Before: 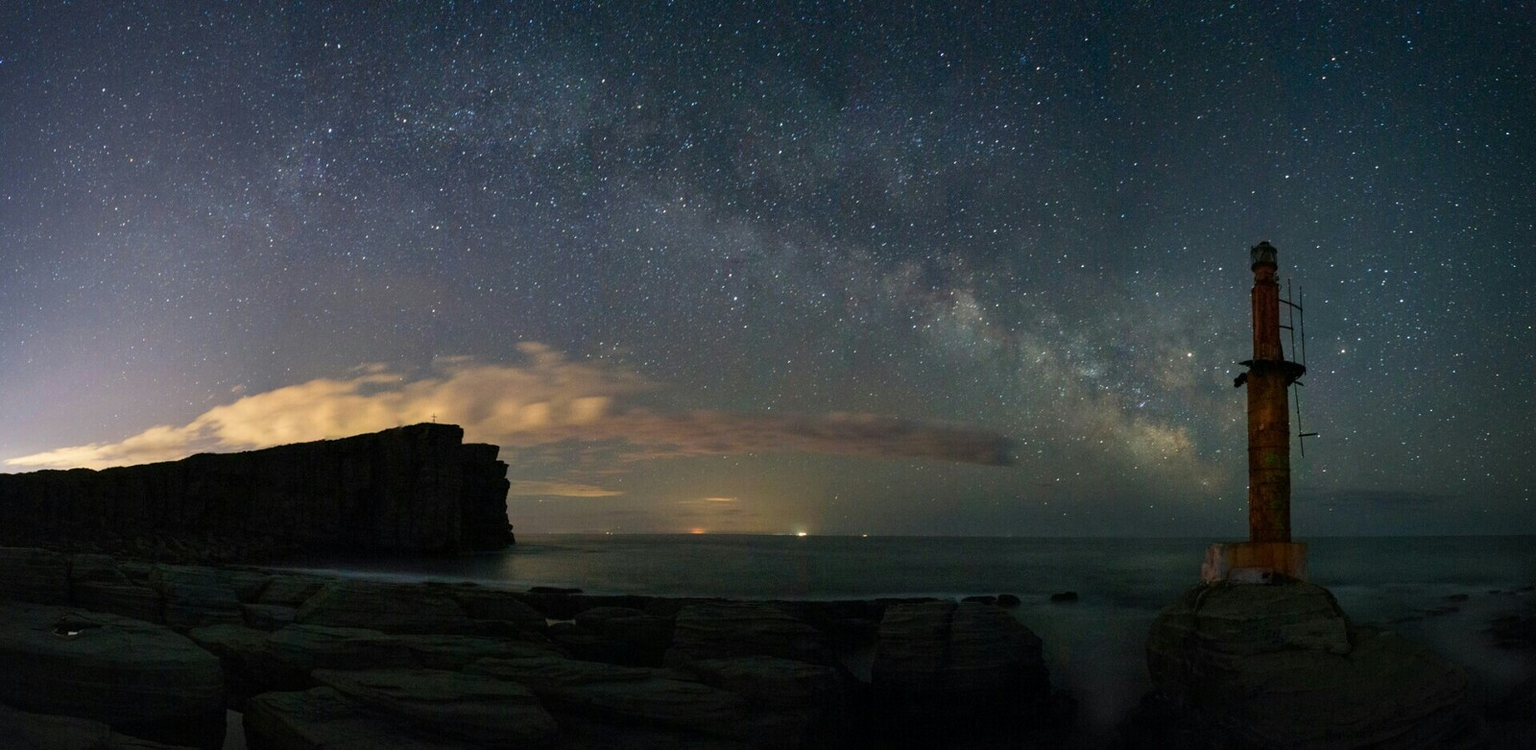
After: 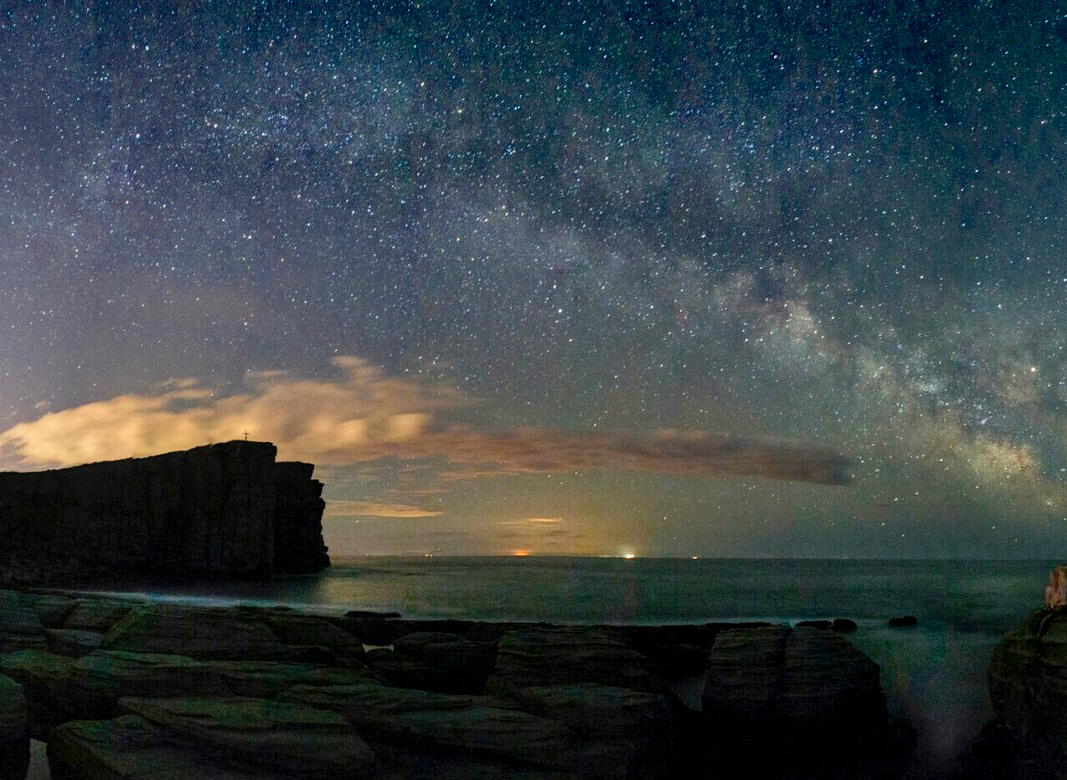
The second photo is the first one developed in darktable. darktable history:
local contrast: on, module defaults
color balance rgb: highlights gain › luminance 6.924%, highlights gain › chroma 0.924%, highlights gain › hue 49.1°, perceptual saturation grading › global saturation 20%, perceptual saturation grading › highlights -24.753%, perceptual saturation grading › shadows 24.985%, saturation formula JzAzBz (2021)
shadows and highlights: shadows 49.01, highlights -42.3, soften with gaussian
crop and rotate: left 12.9%, right 20.405%
